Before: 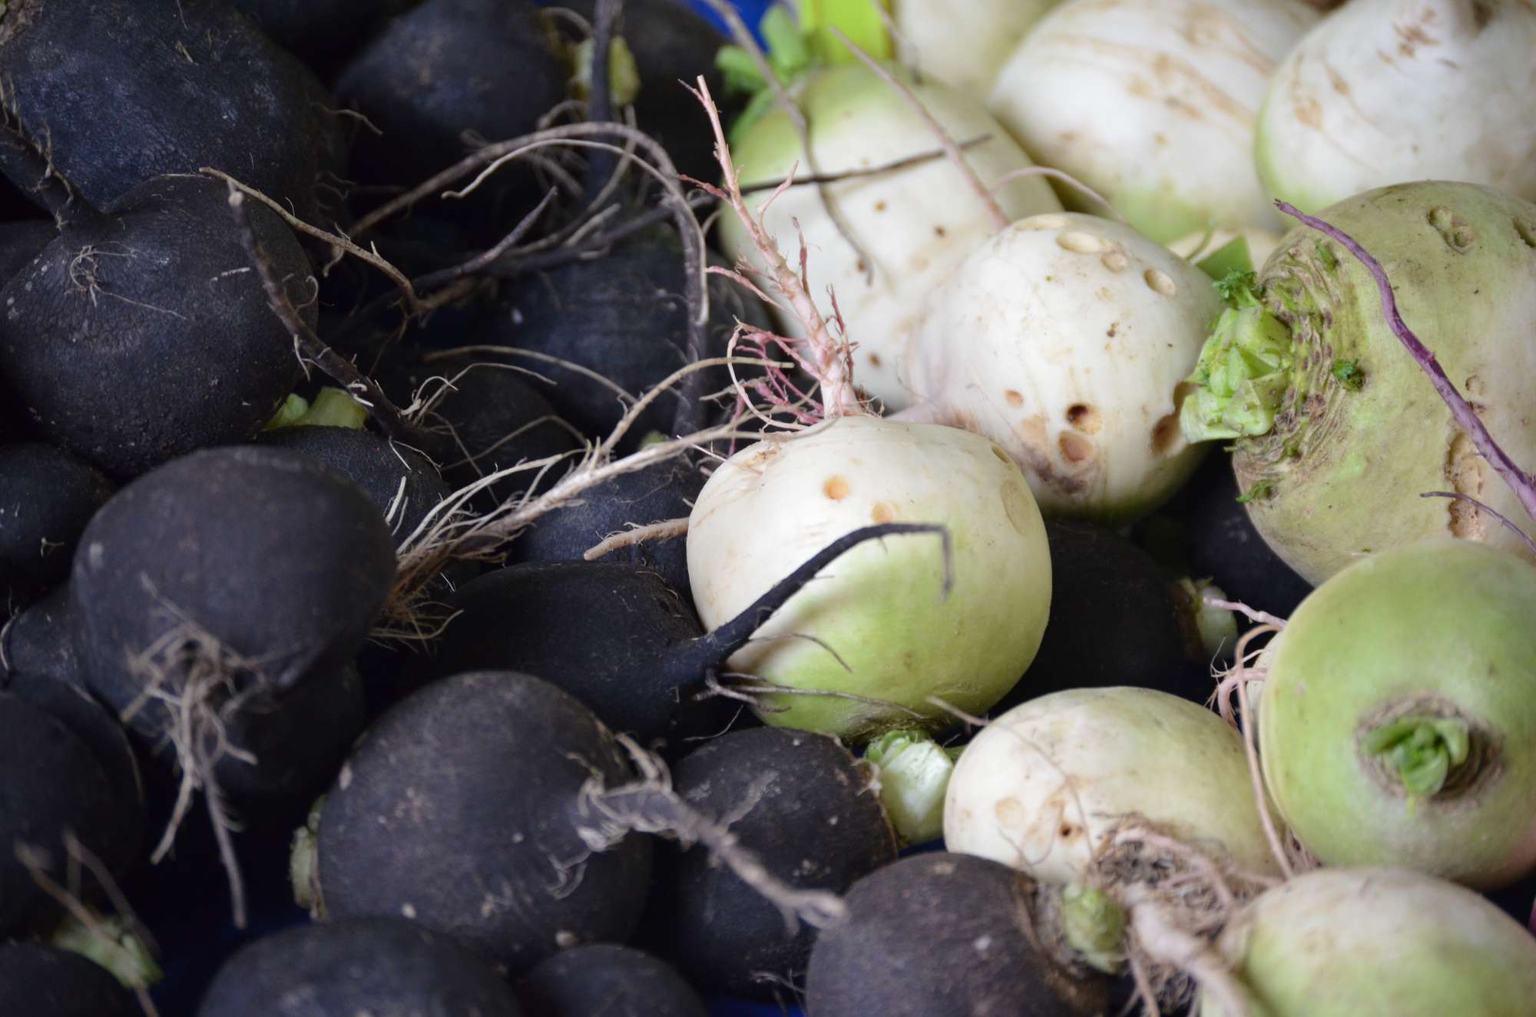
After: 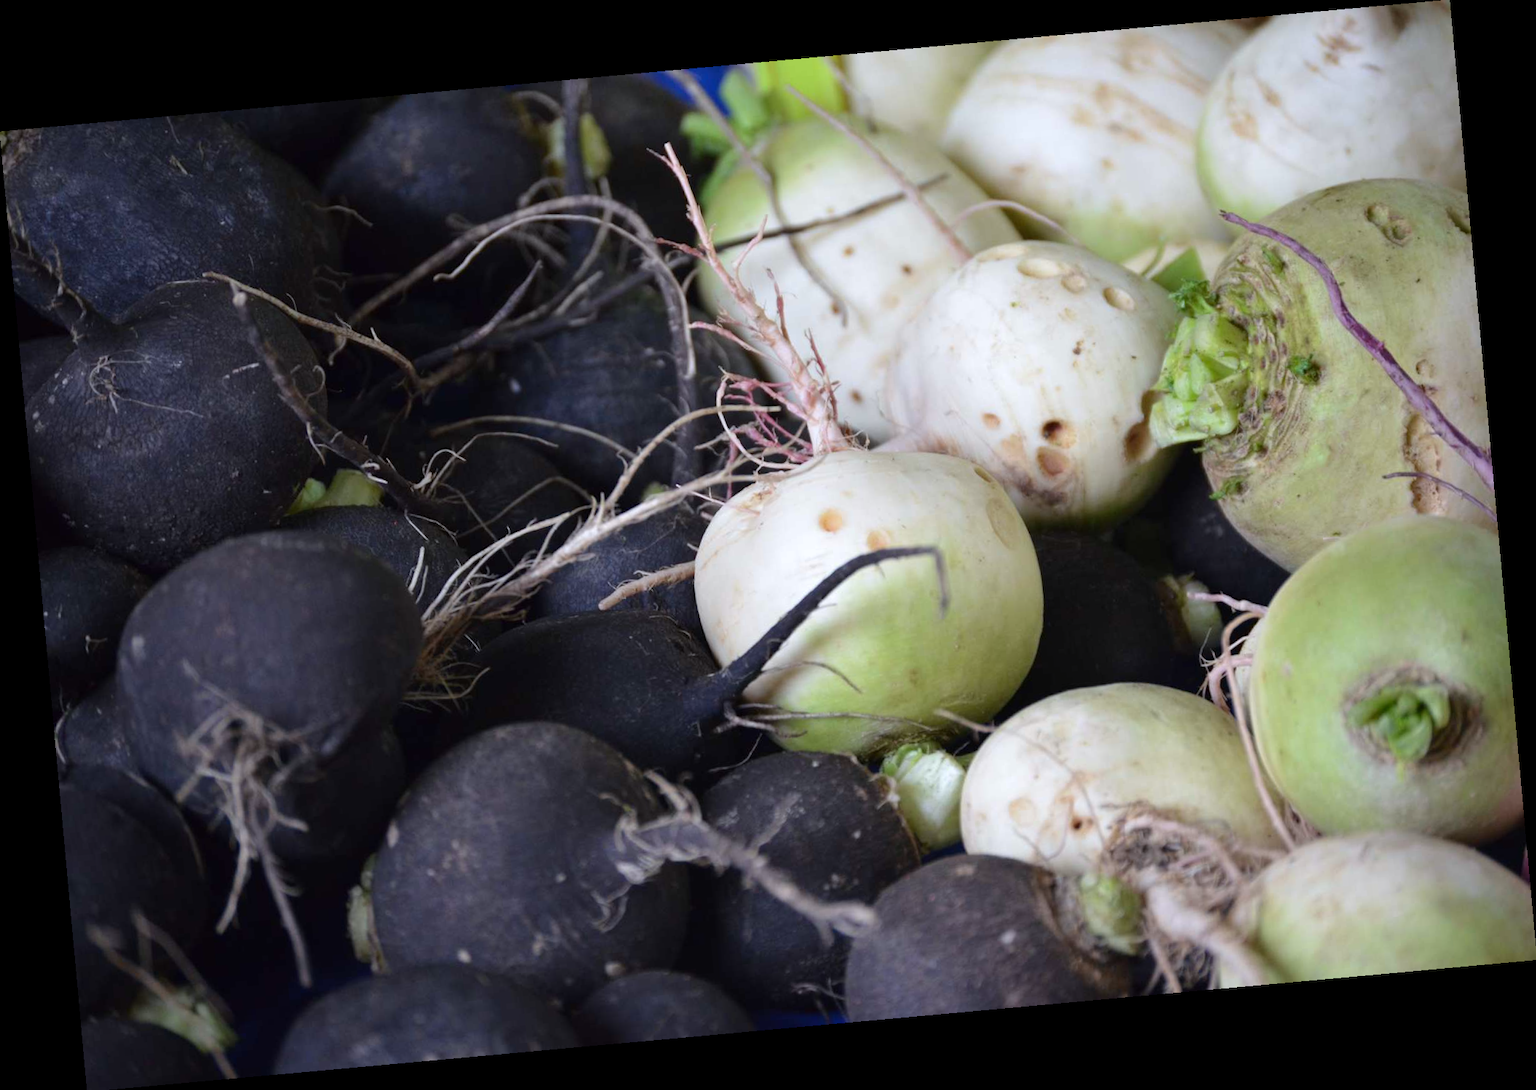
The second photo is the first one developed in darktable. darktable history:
rotate and perspective: rotation -5.2°, automatic cropping off
white balance: red 0.983, blue 1.036
